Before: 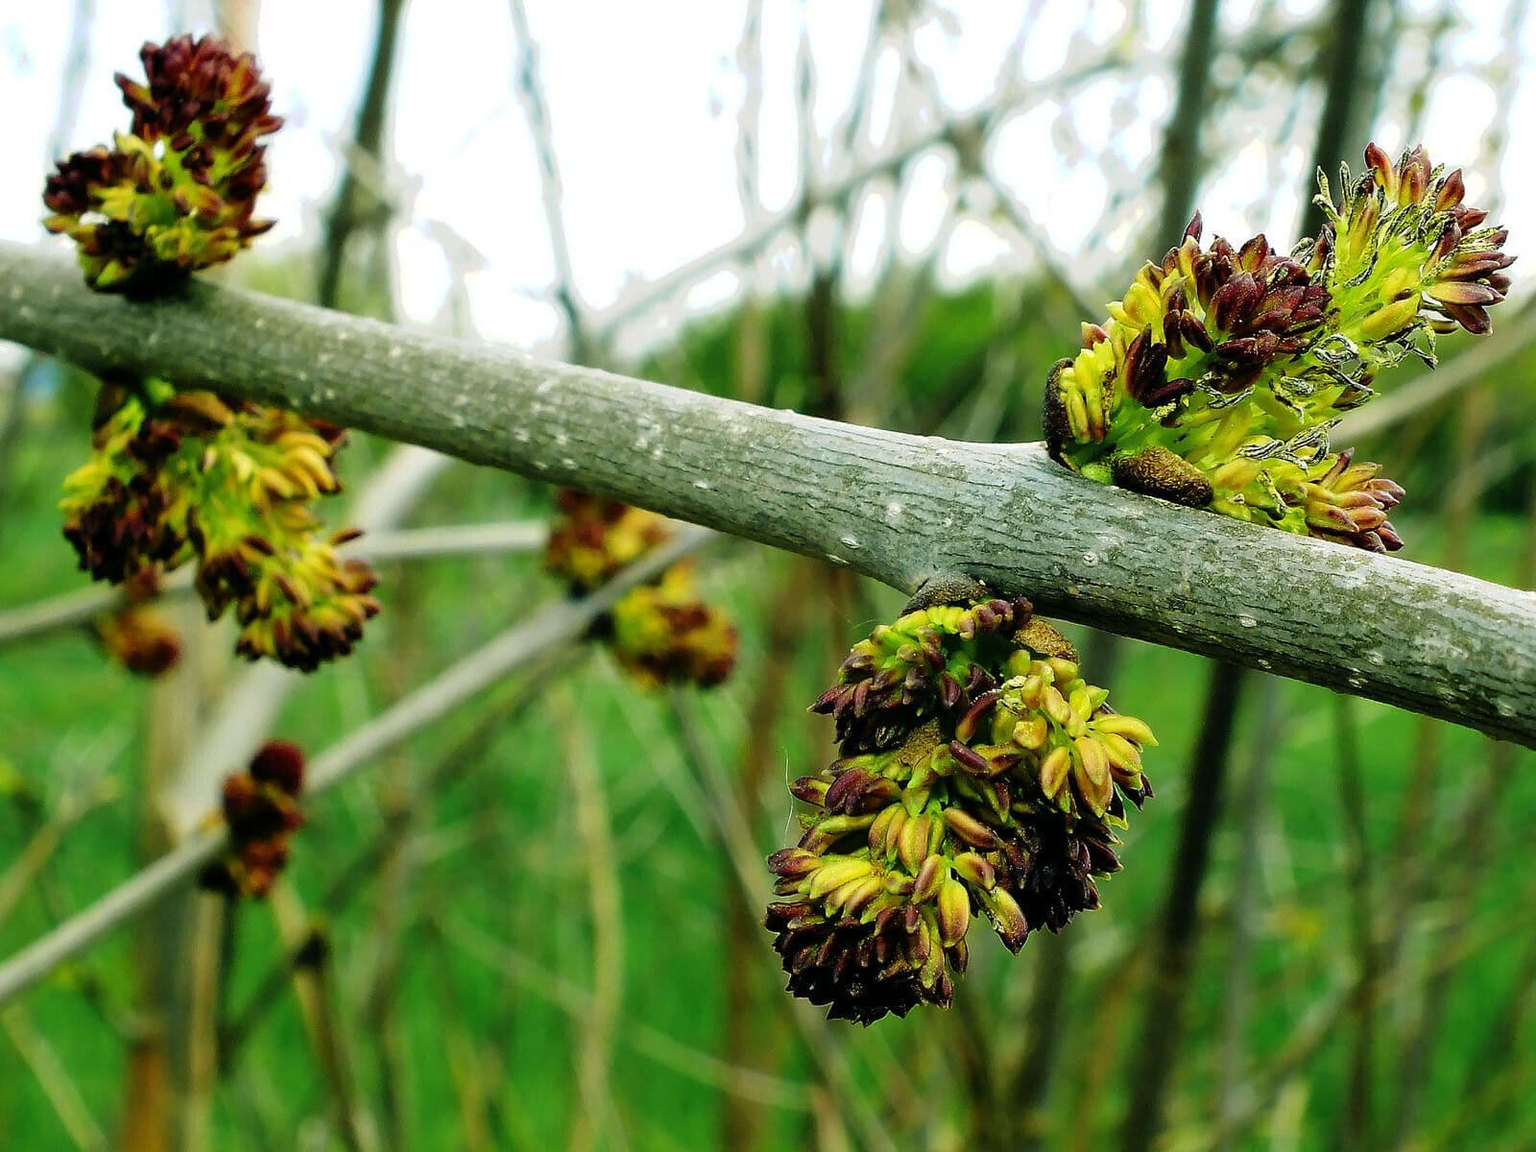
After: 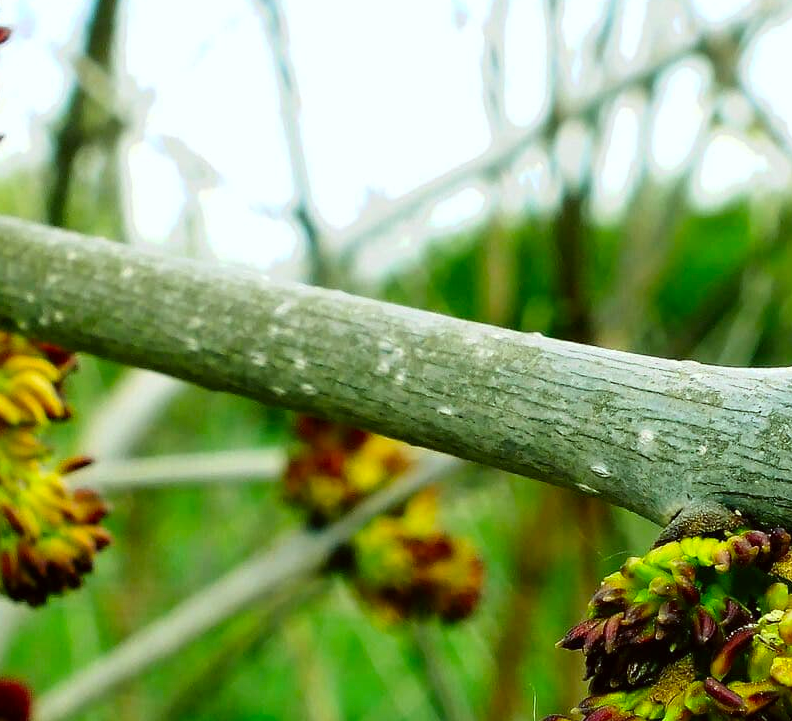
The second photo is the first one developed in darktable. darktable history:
color correction: highlights a* -2.95, highlights b* -2.15, shadows a* 2.47, shadows b* 2.9
crop: left 17.851%, top 7.894%, right 32.633%, bottom 32.014%
contrast brightness saturation: contrast 0.086, saturation 0.275
